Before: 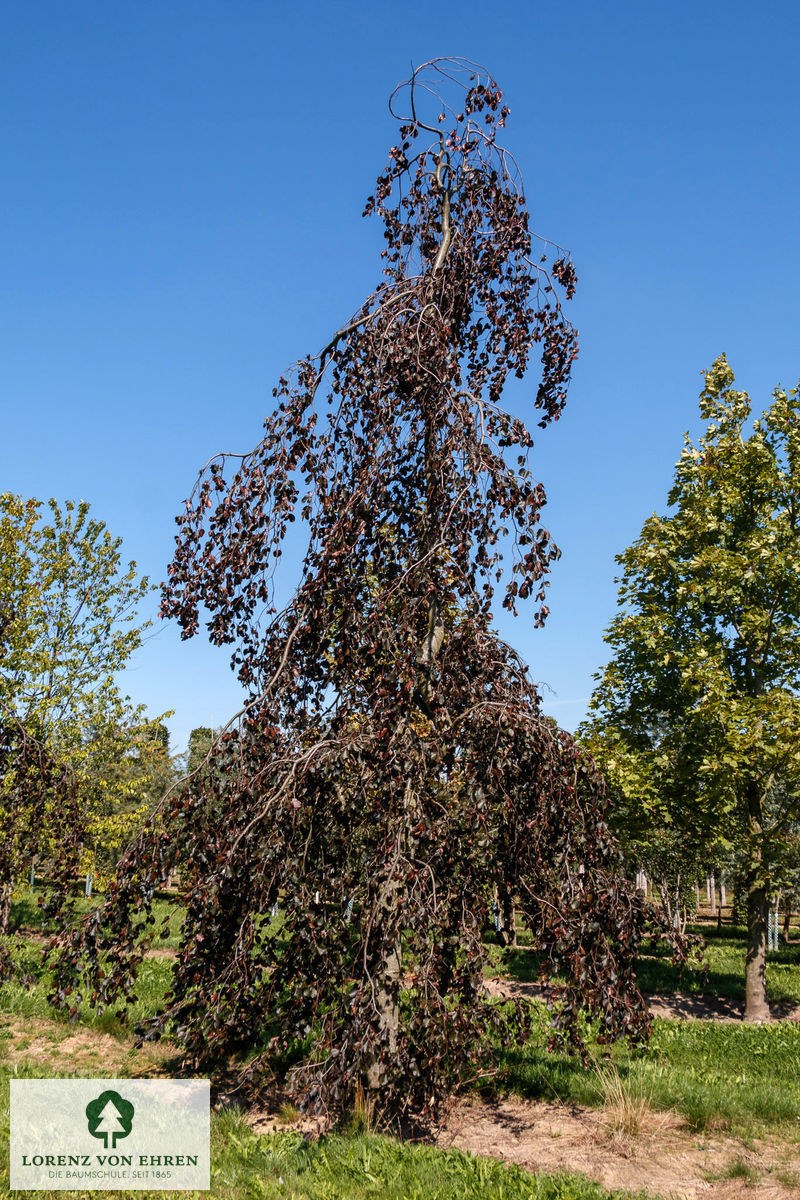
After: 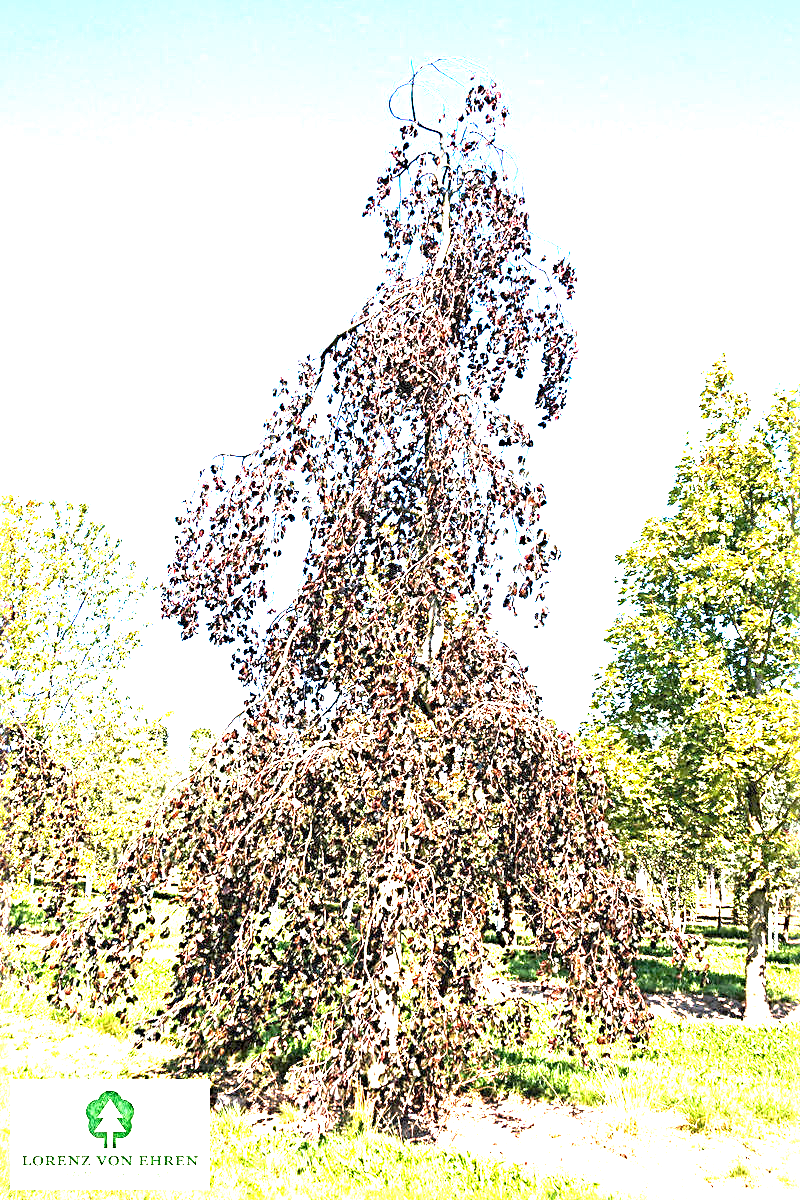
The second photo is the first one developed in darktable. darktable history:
sharpen: radius 3.989
exposure: black level correction 0, exposure 4.065 EV, compensate highlight preservation false
